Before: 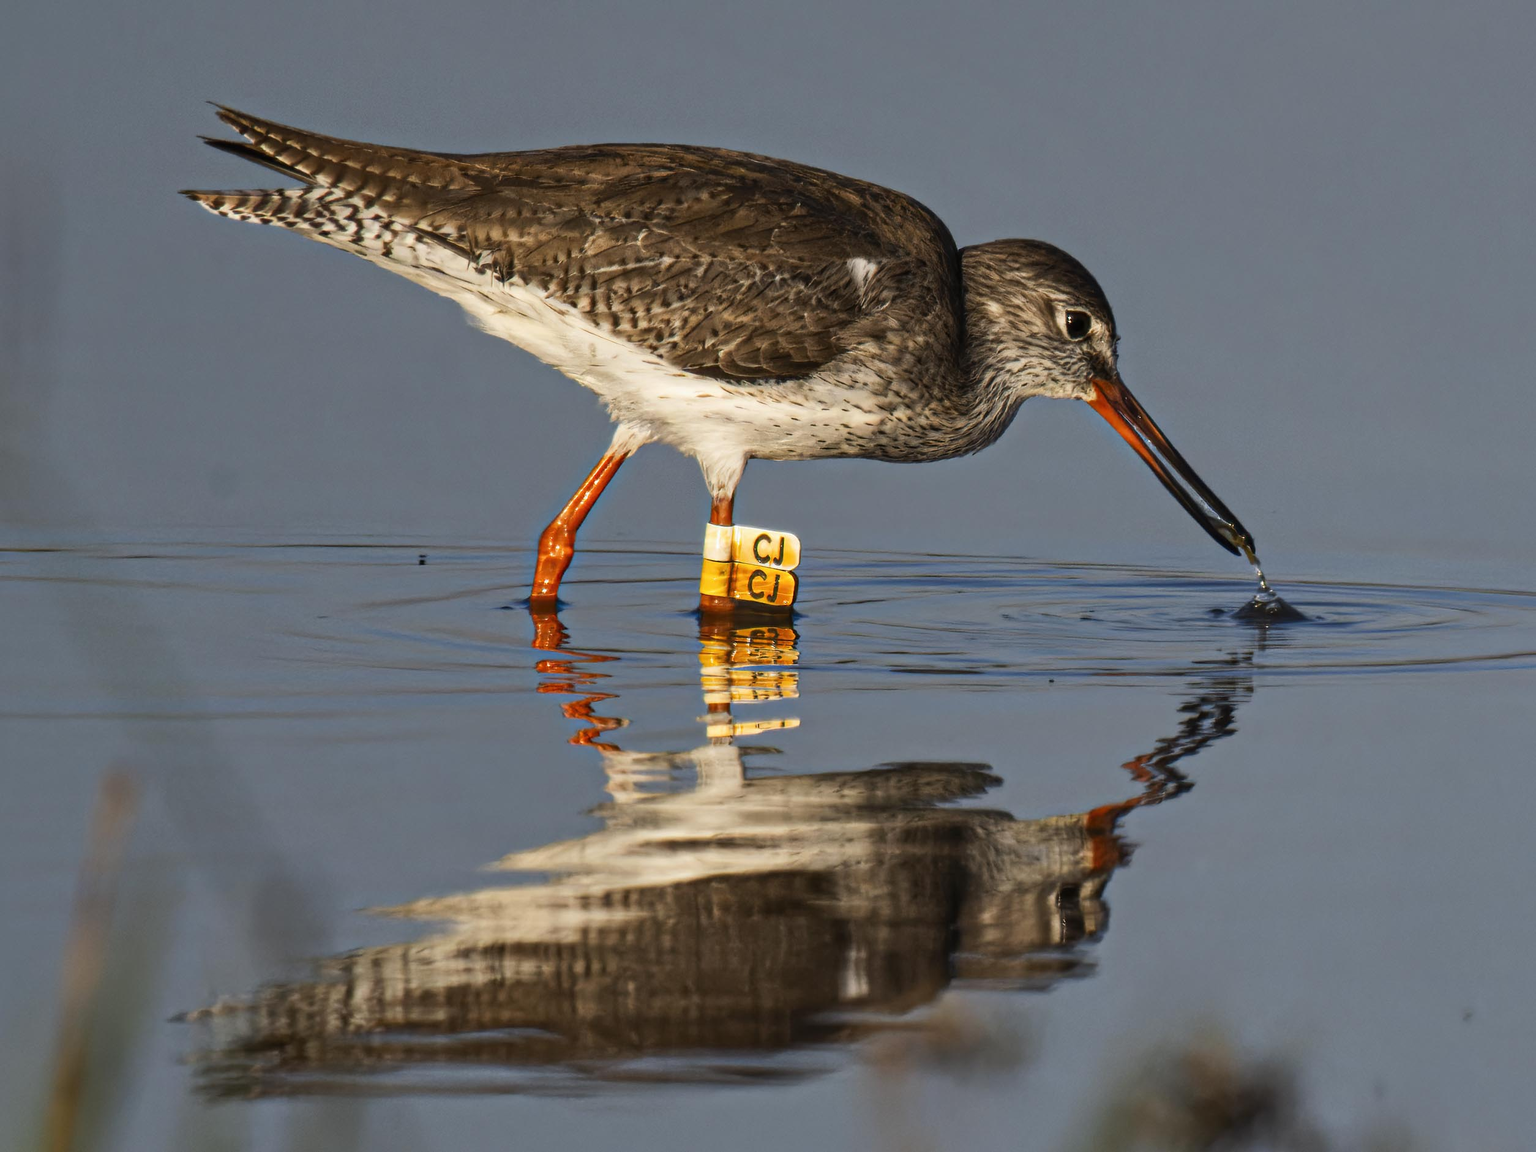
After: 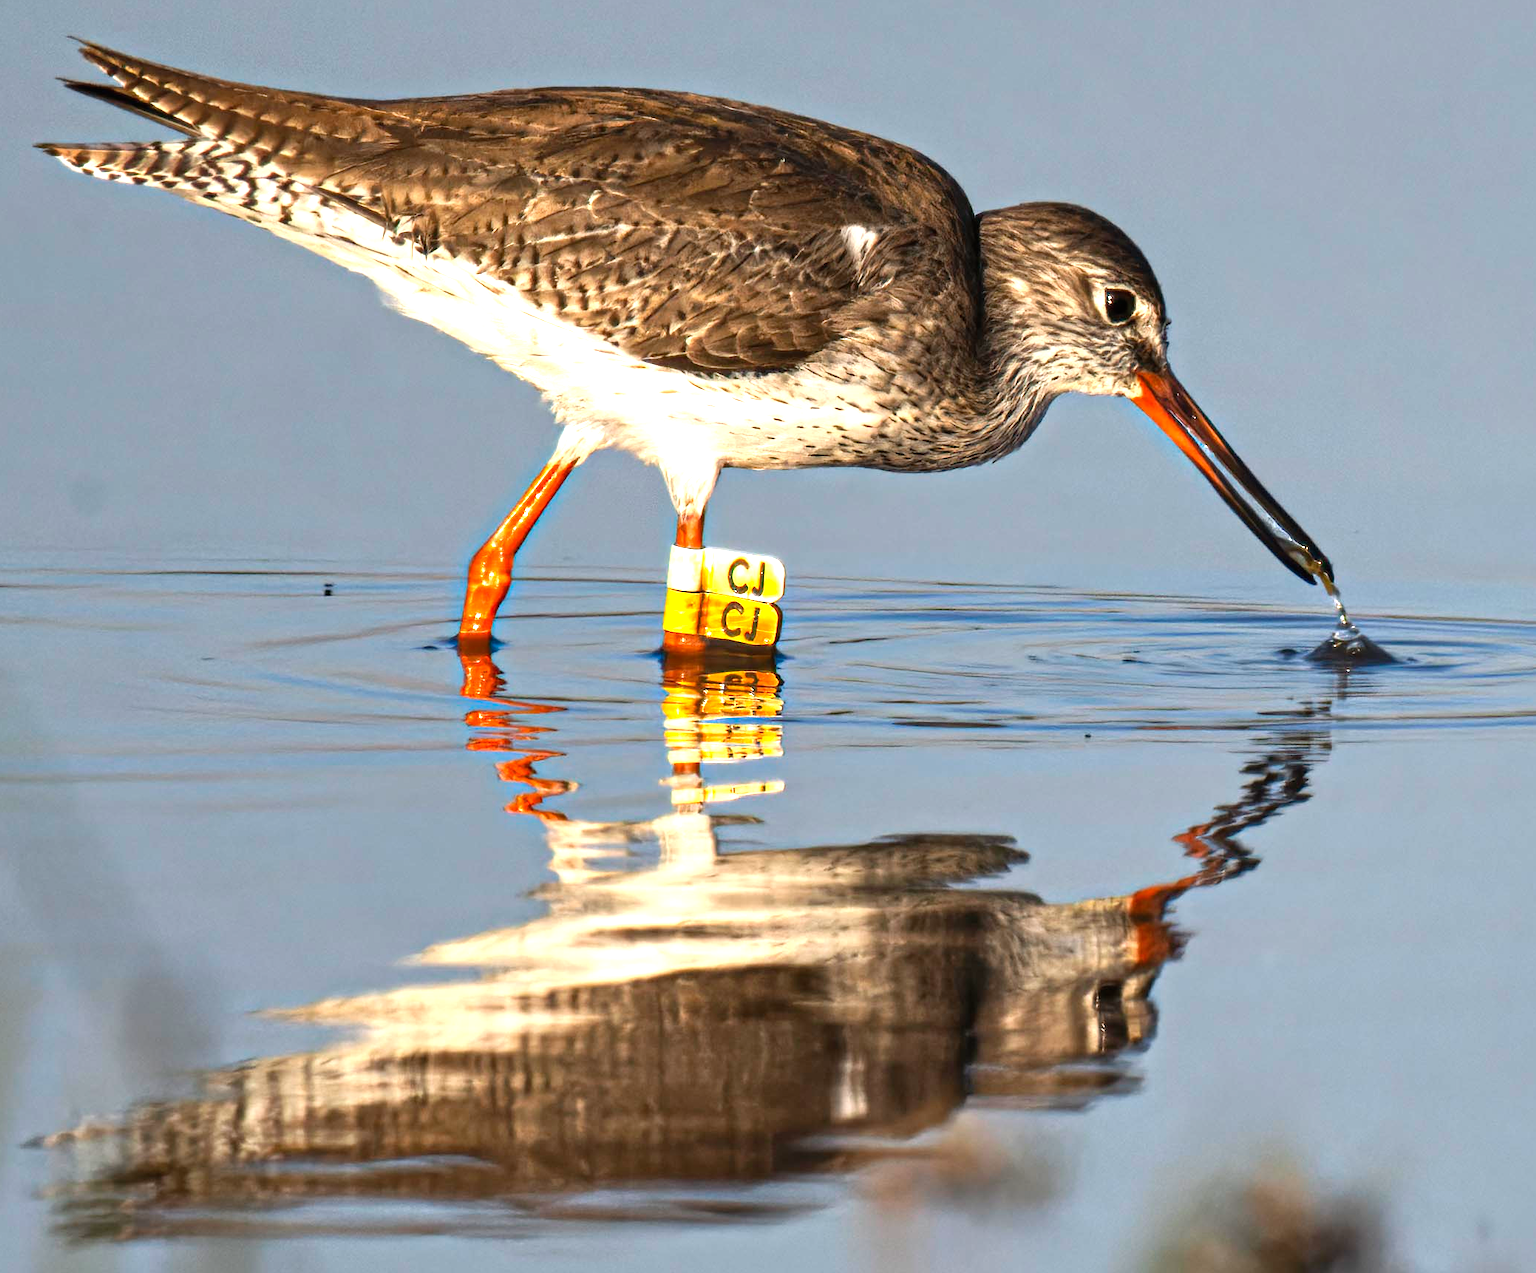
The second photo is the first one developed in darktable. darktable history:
crop: left 9.807%, top 6.259%, right 7.334%, bottom 2.177%
exposure: black level correction 0, exposure 1.2 EV, compensate highlight preservation false
